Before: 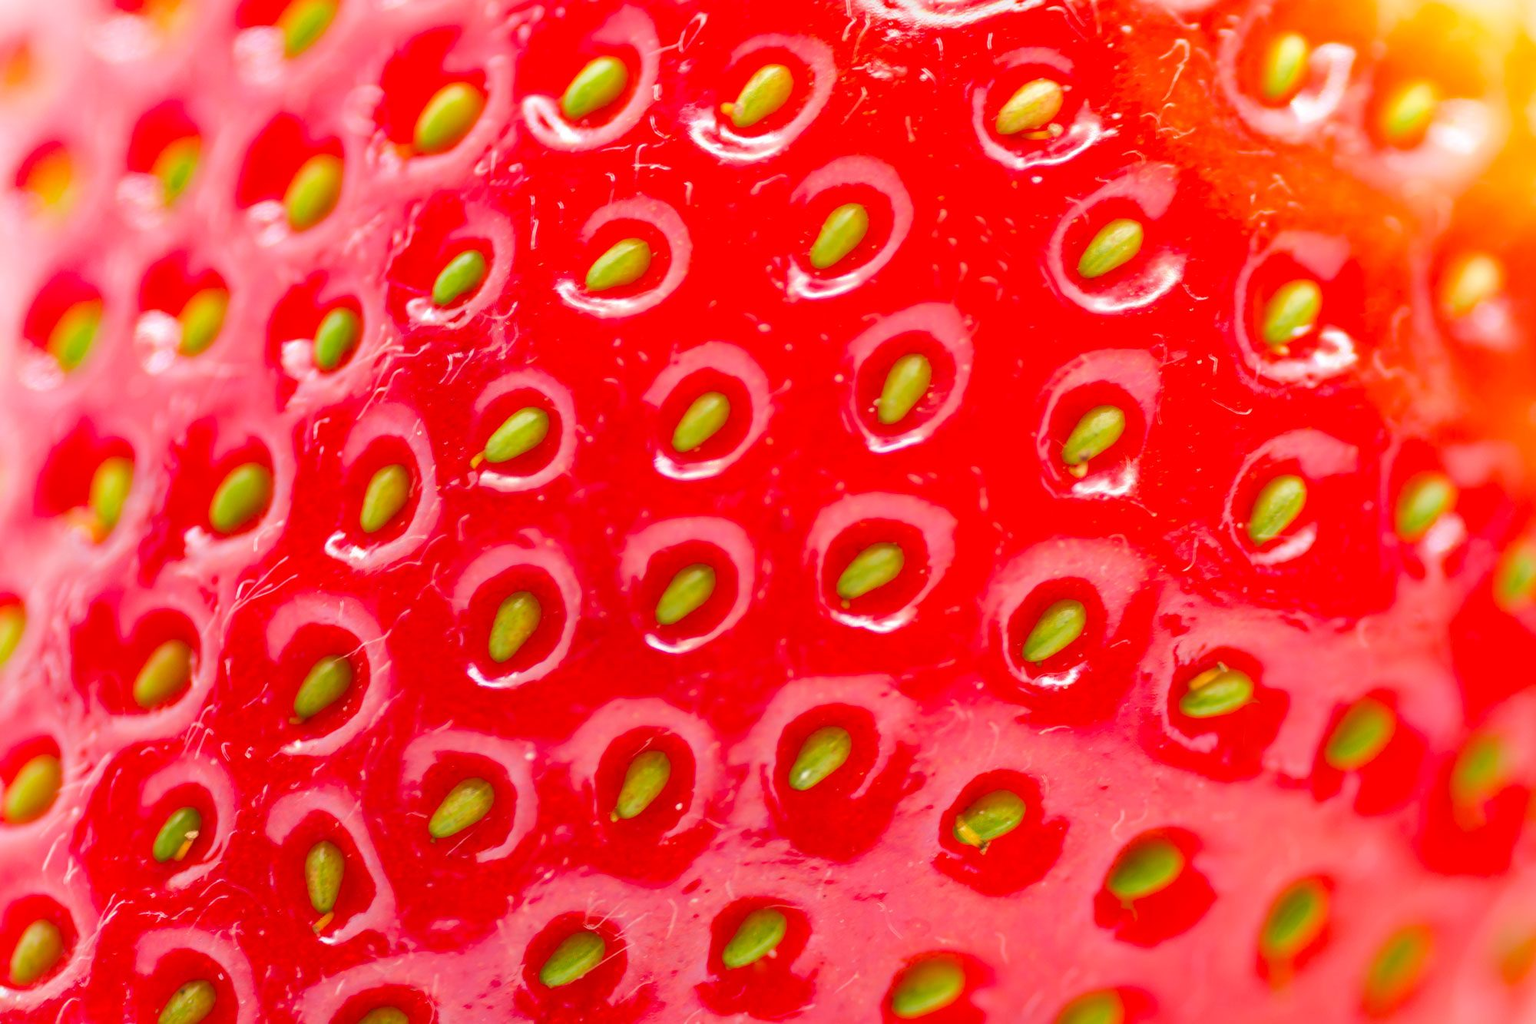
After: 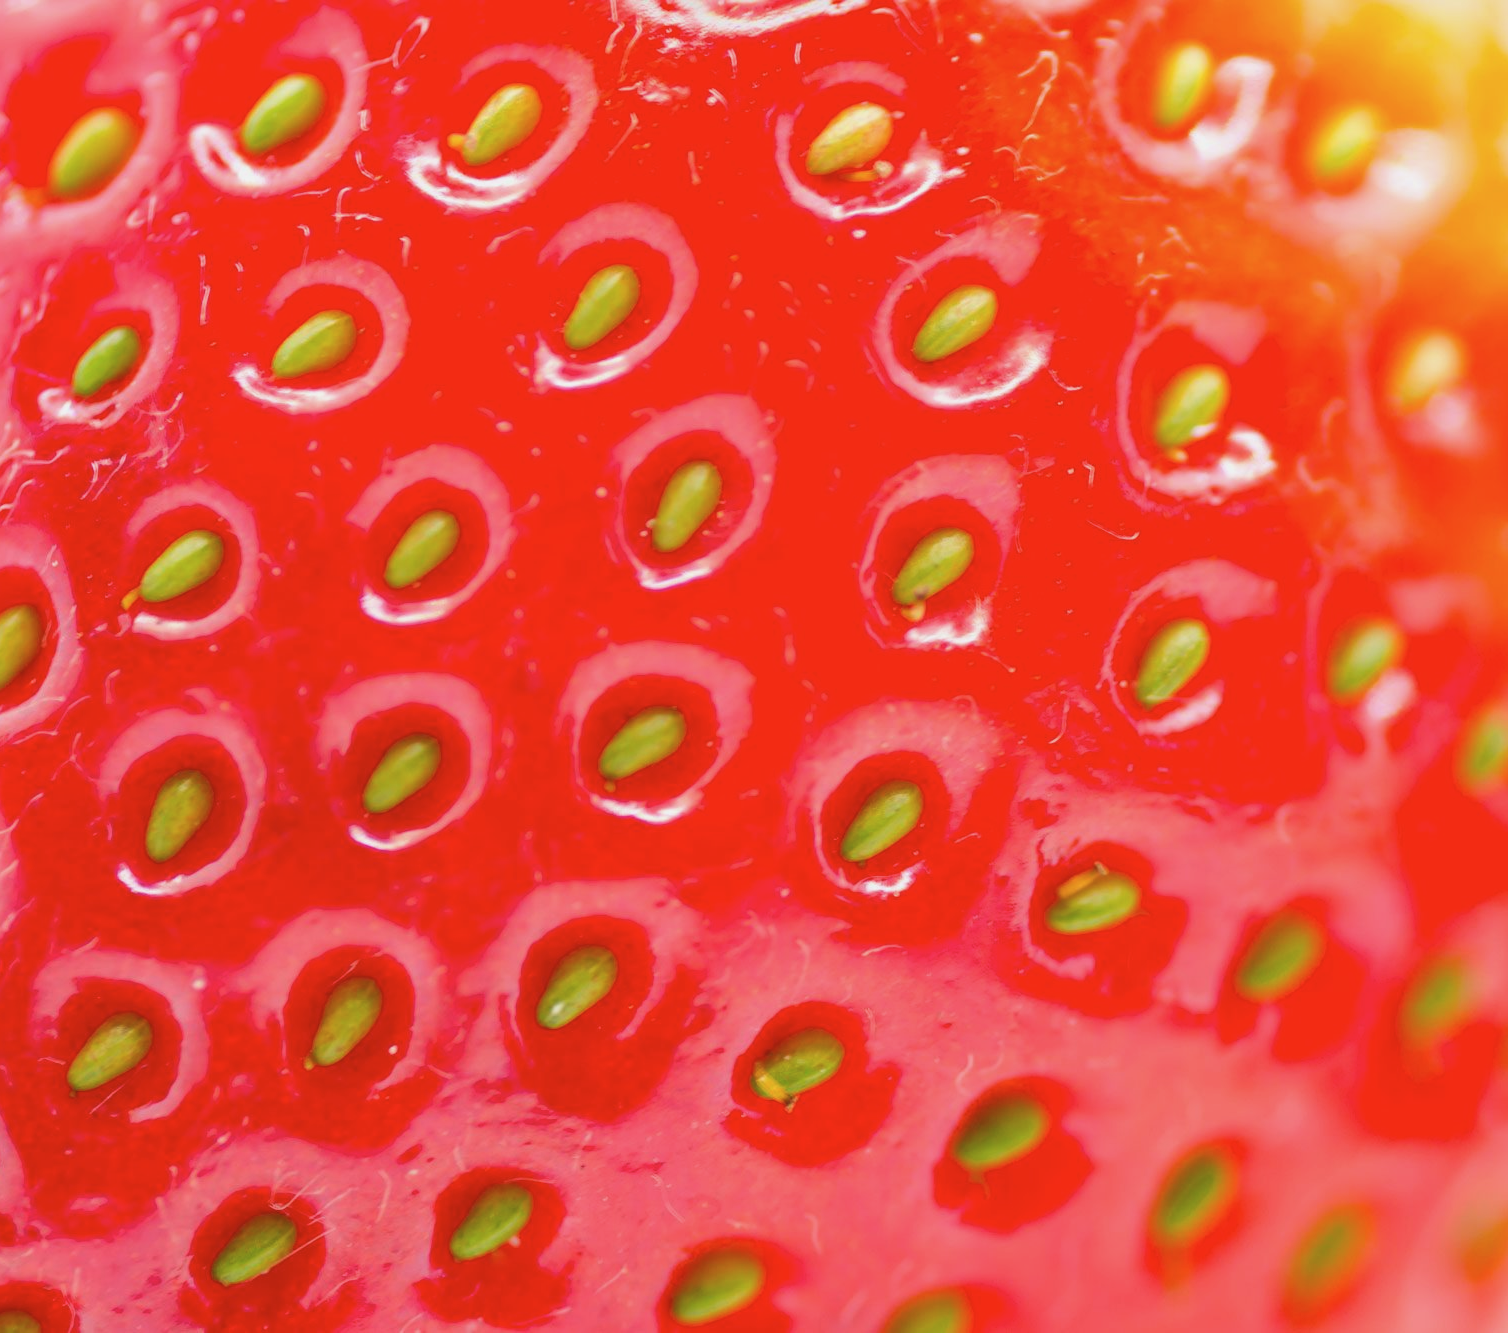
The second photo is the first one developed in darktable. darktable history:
contrast brightness saturation: contrast -0.1, saturation -0.1
white balance: emerald 1
crop and rotate: left 24.6%
